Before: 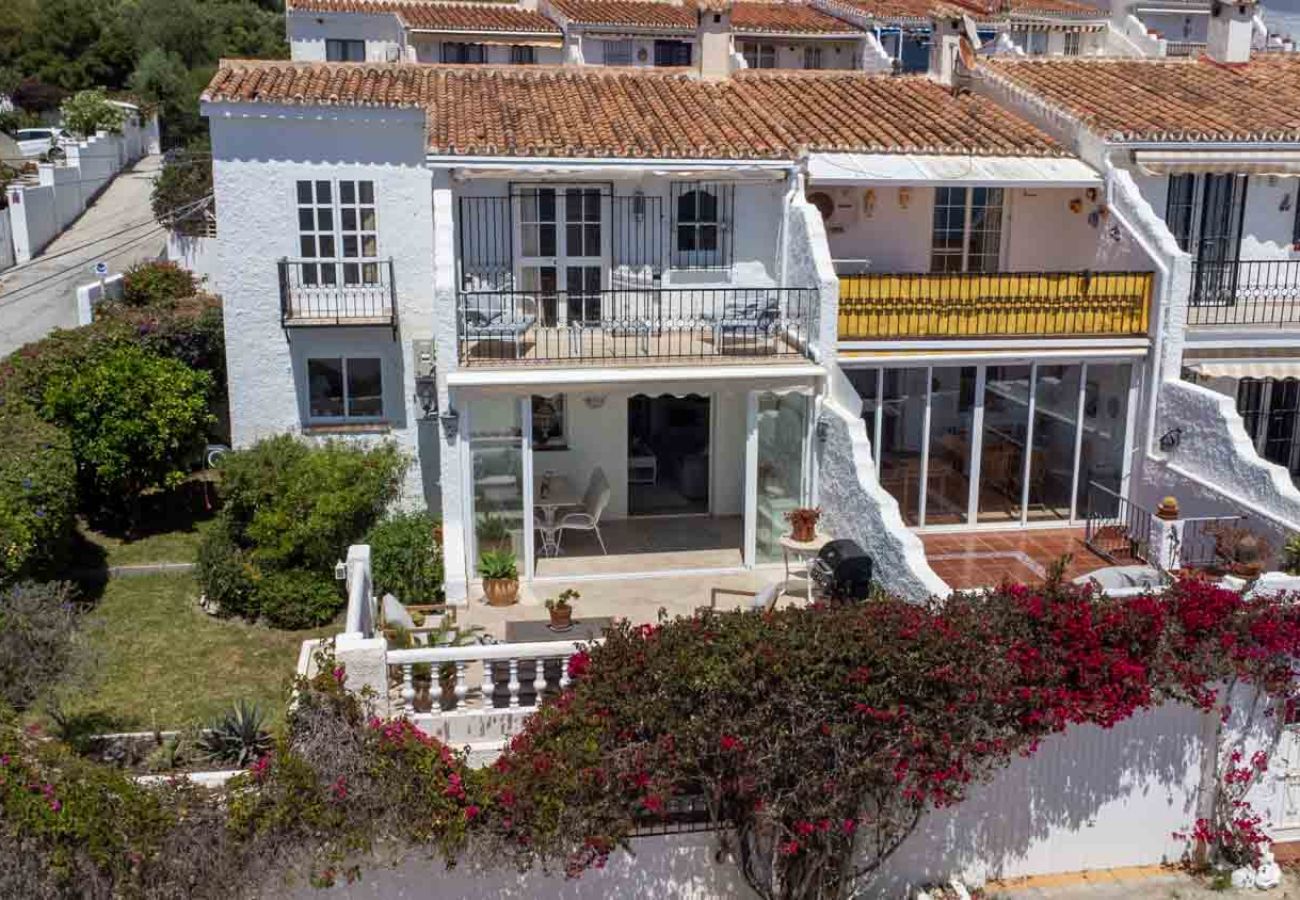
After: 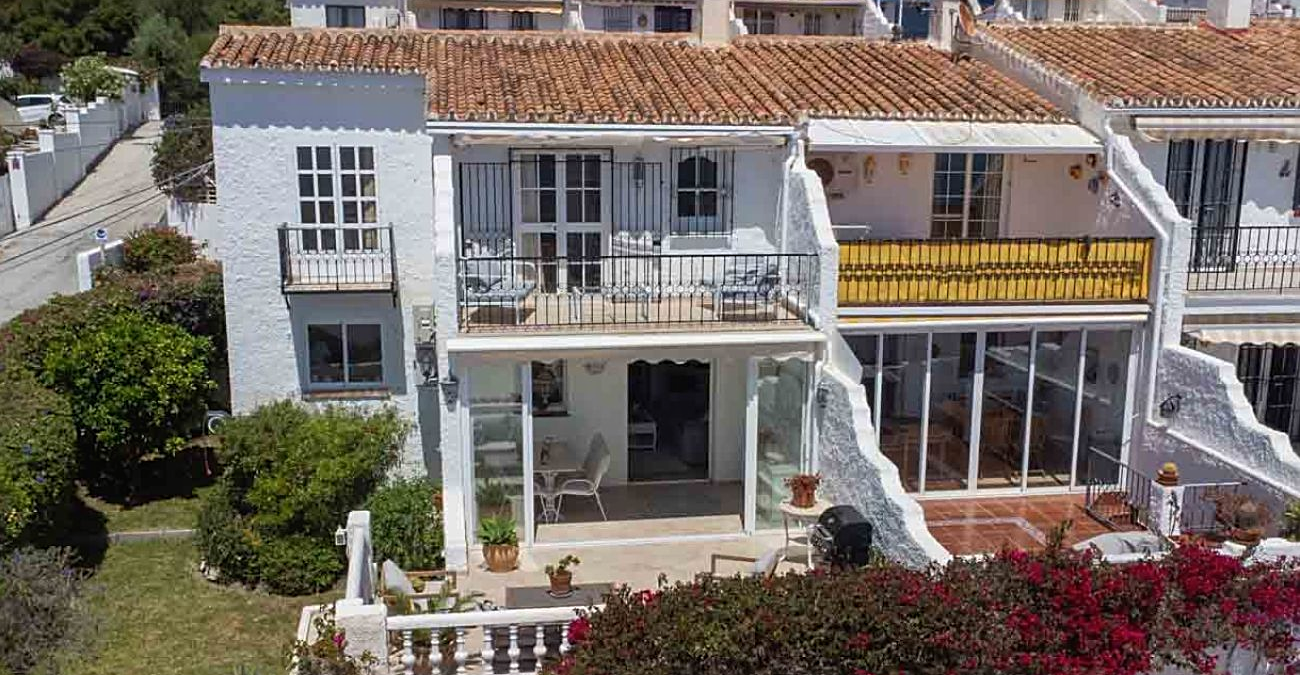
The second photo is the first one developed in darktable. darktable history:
crop: top 3.857%, bottom 21.132%
sharpen: on, module defaults
contrast equalizer: octaves 7, y [[0.6 ×6], [0.55 ×6], [0 ×6], [0 ×6], [0 ×6]], mix -0.2
